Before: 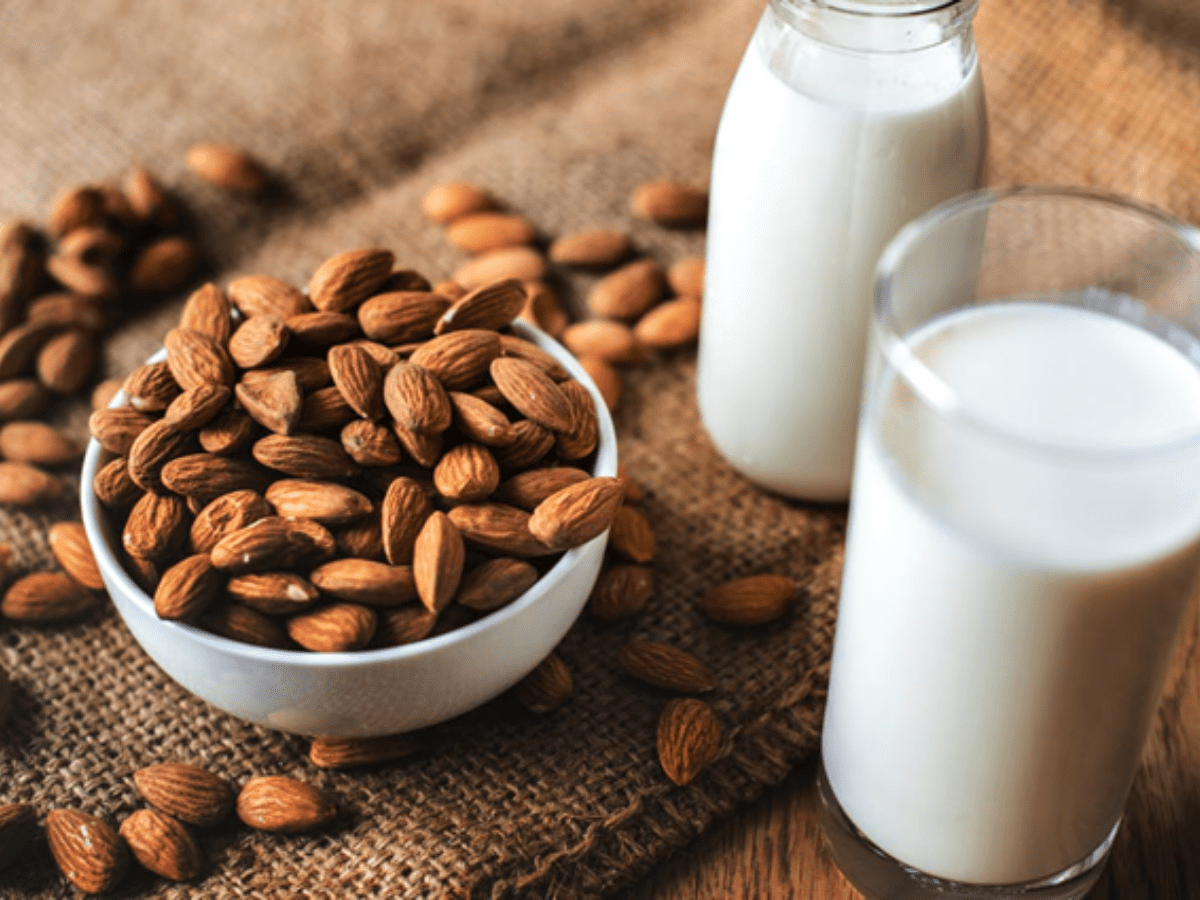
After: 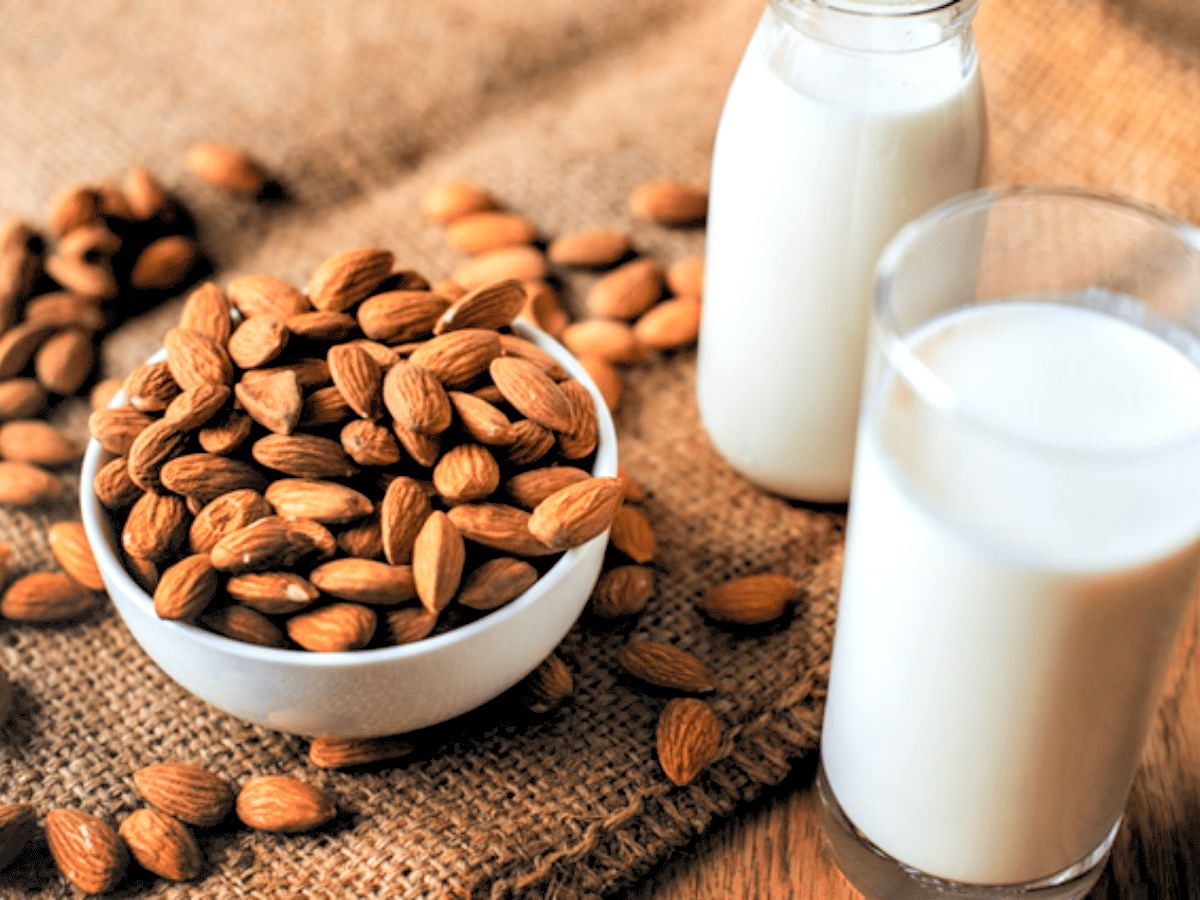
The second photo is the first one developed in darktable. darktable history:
levels: levels [0.072, 0.414, 0.976]
tone equalizer: smoothing diameter 24.9%, edges refinement/feathering 14.3, preserve details guided filter
